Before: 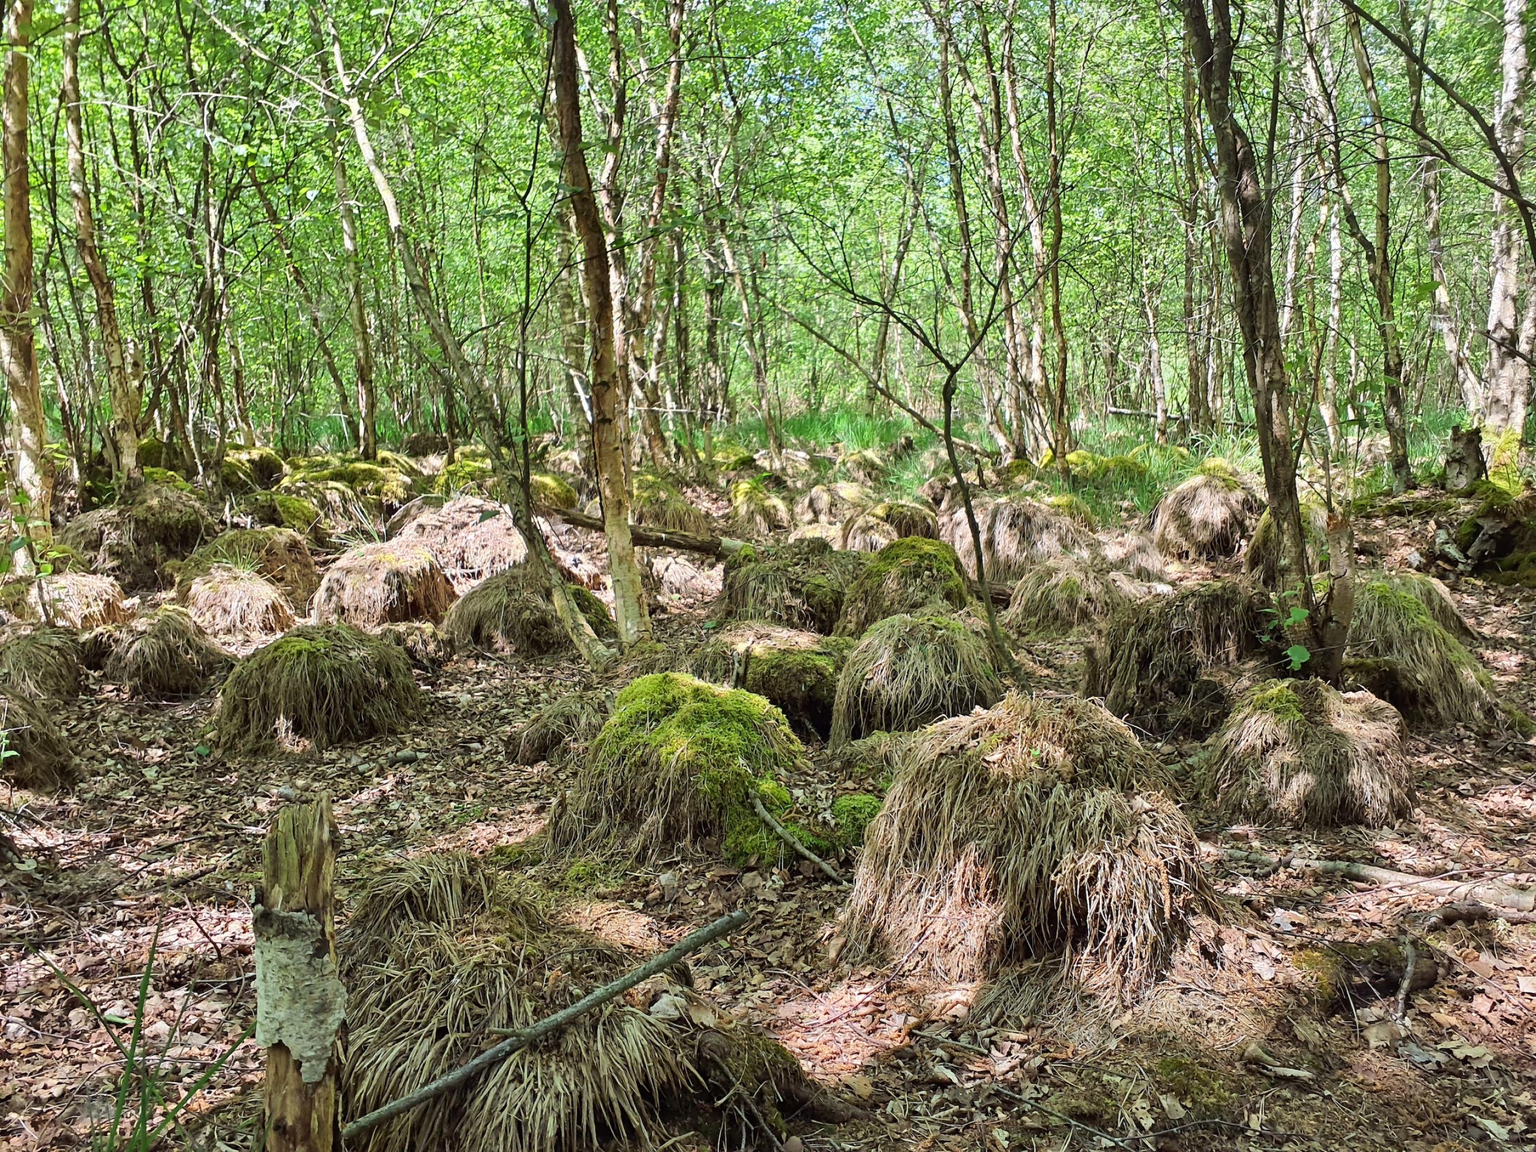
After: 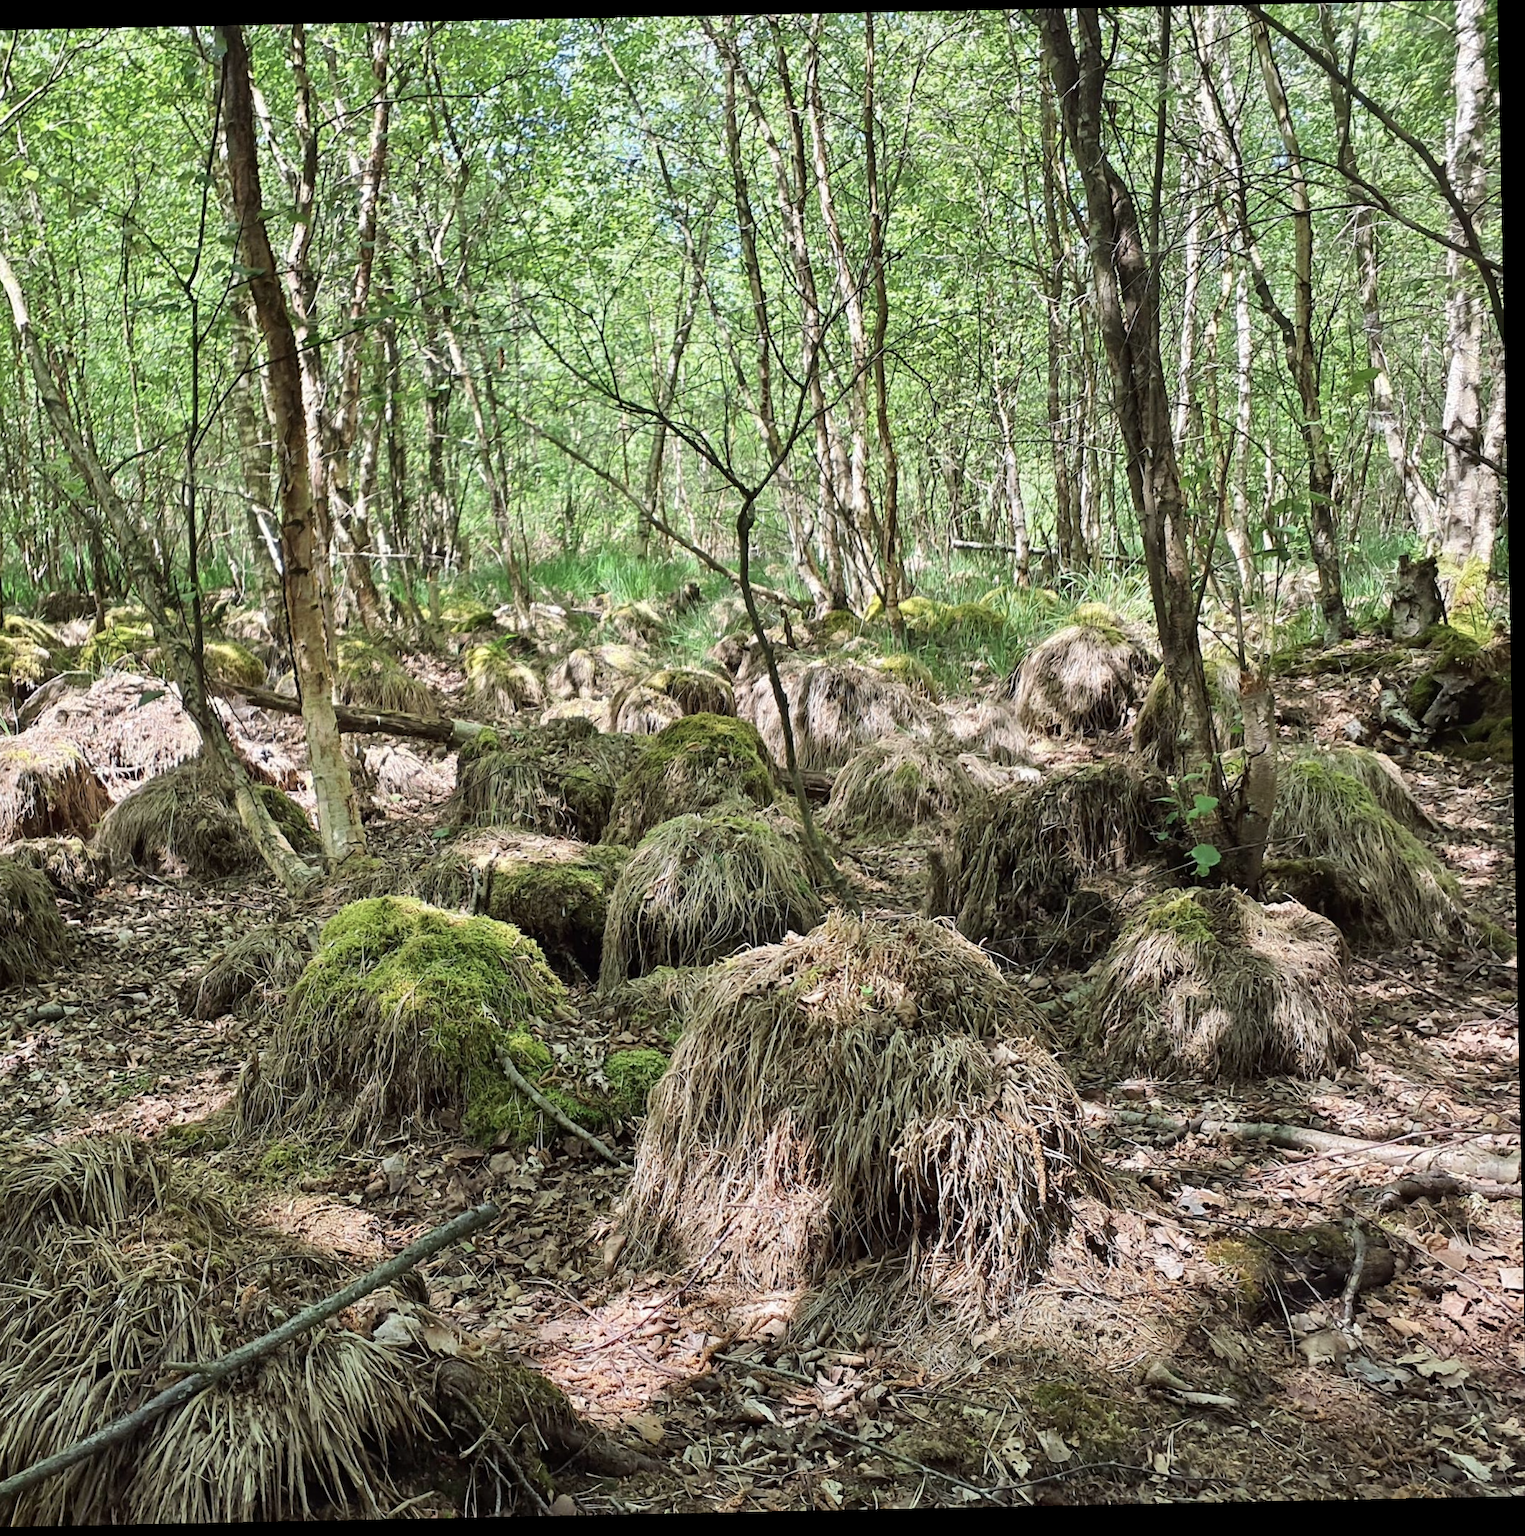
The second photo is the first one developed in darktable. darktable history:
contrast brightness saturation: contrast 0.06, brightness -0.01, saturation -0.23
crop and rotate: left 24.6%
rotate and perspective: rotation -1.17°, automatic cropping off
